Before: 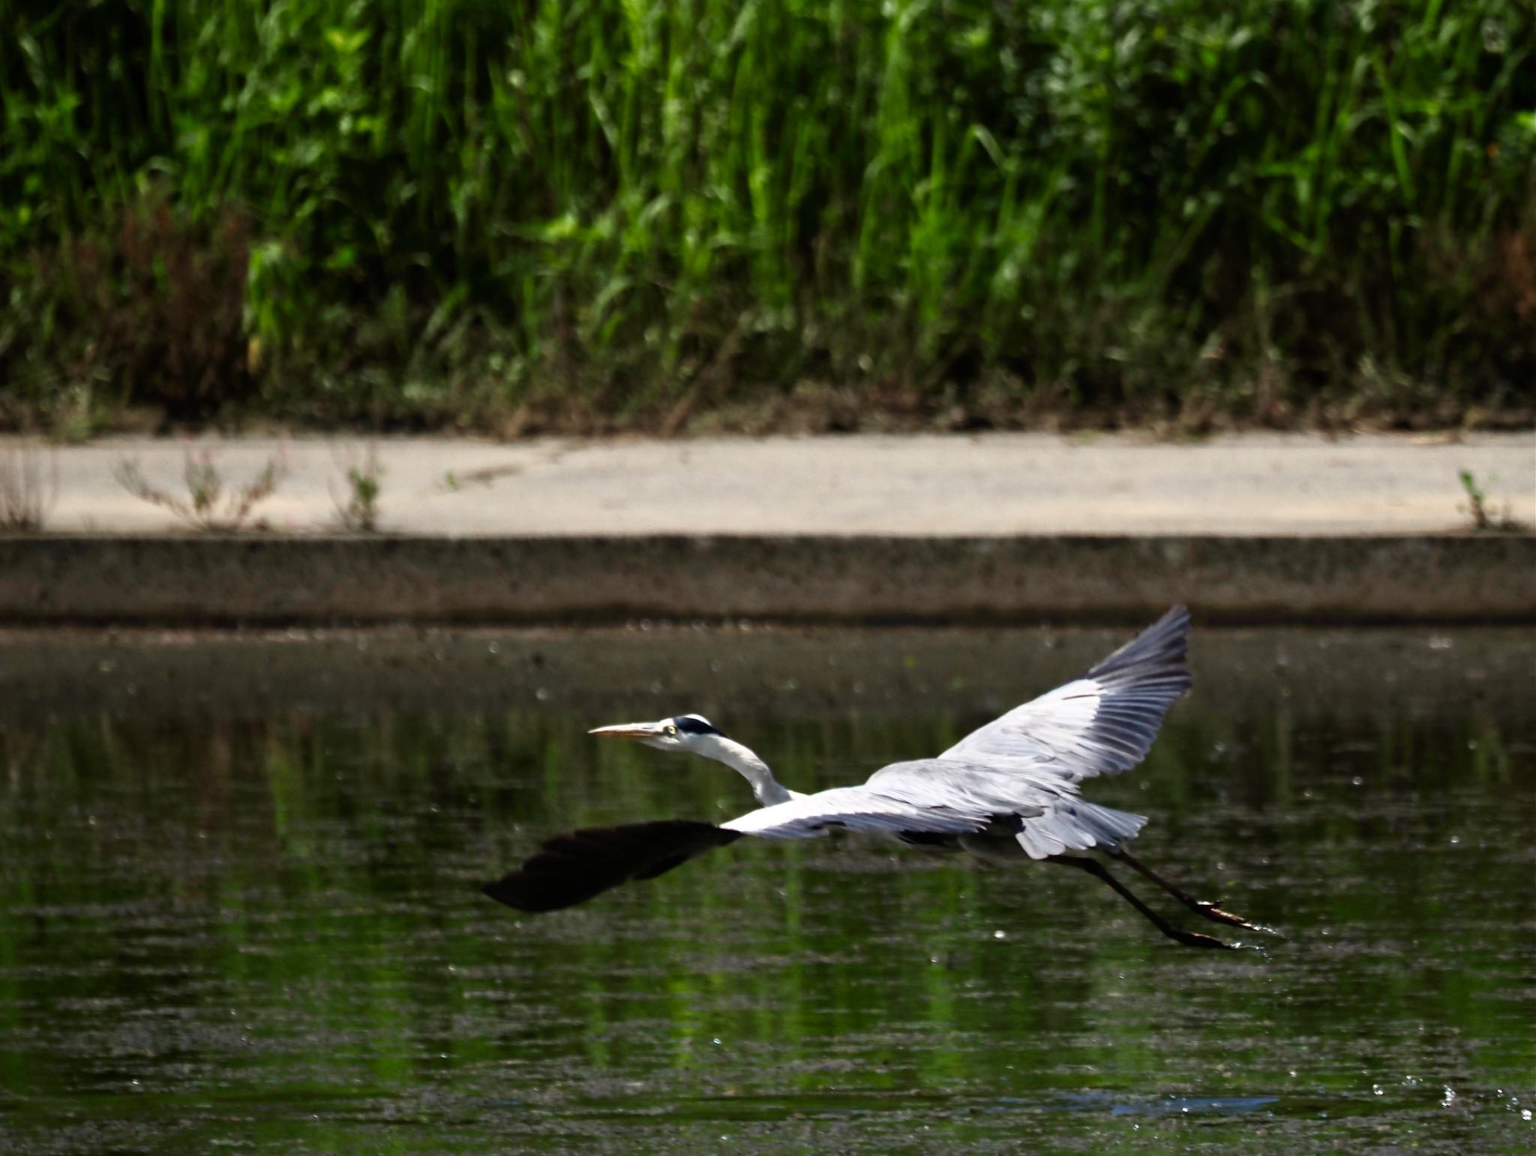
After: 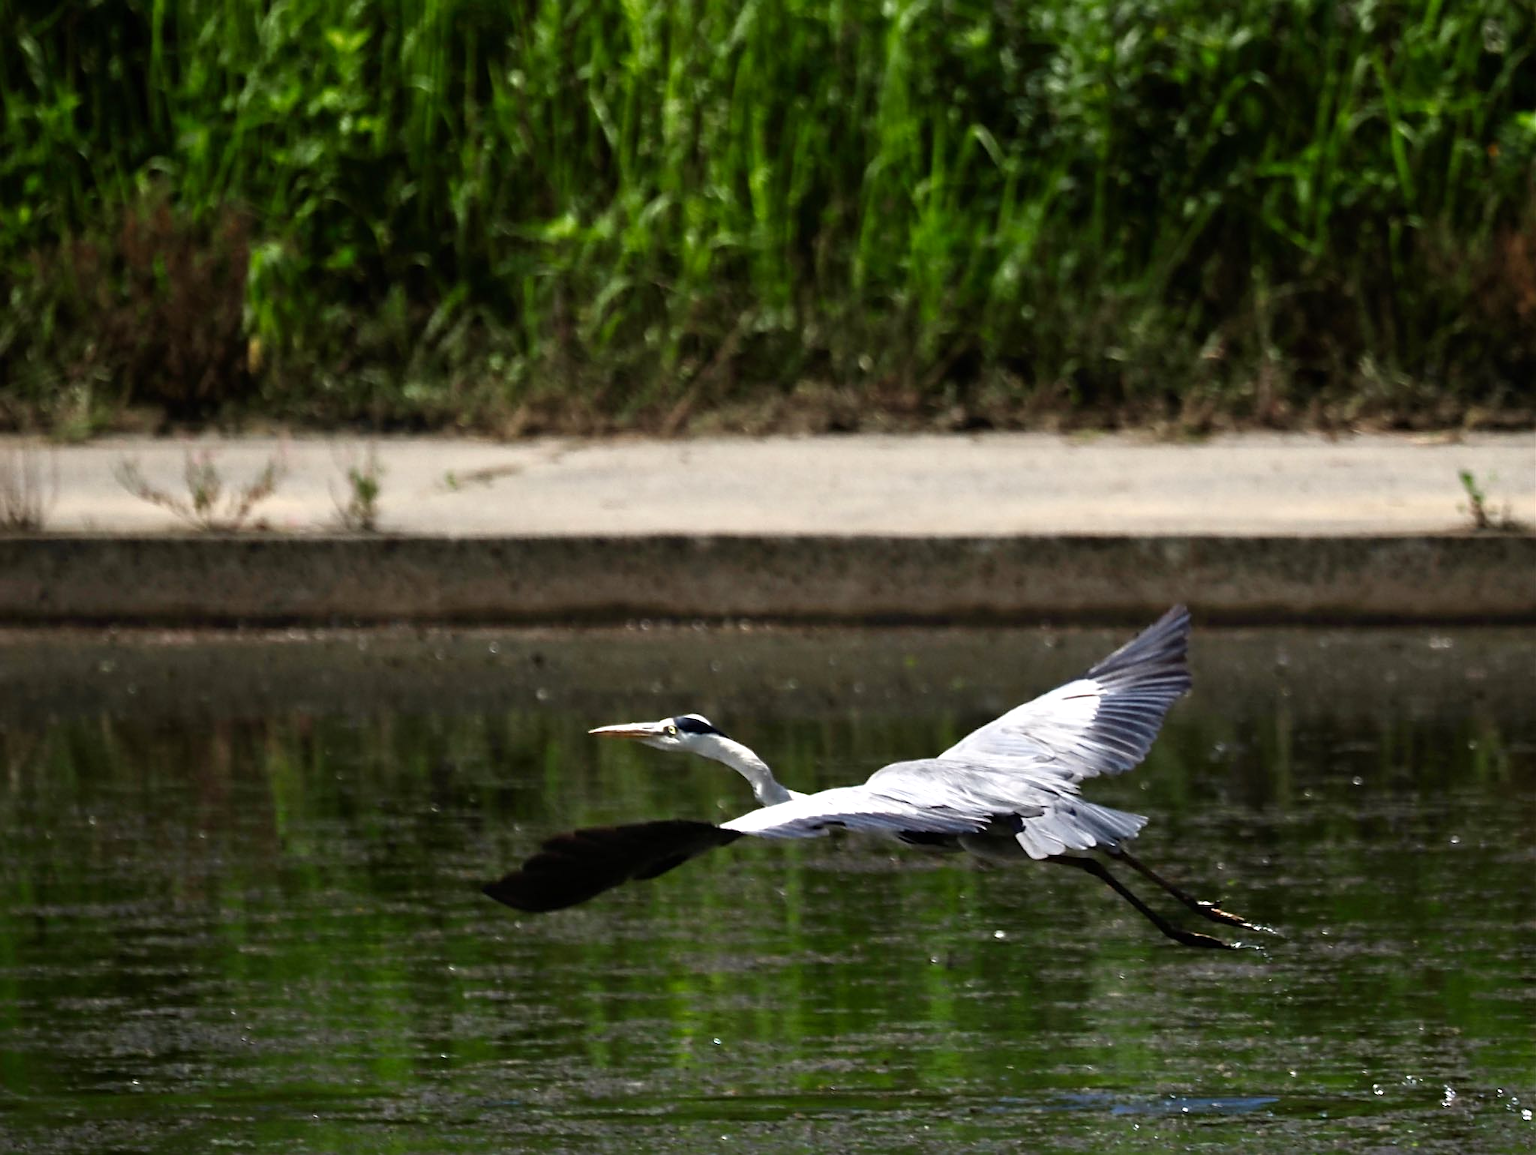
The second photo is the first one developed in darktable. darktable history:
sharpen: on, module defaults
levels: levels [0, 0.476, 0.951]
